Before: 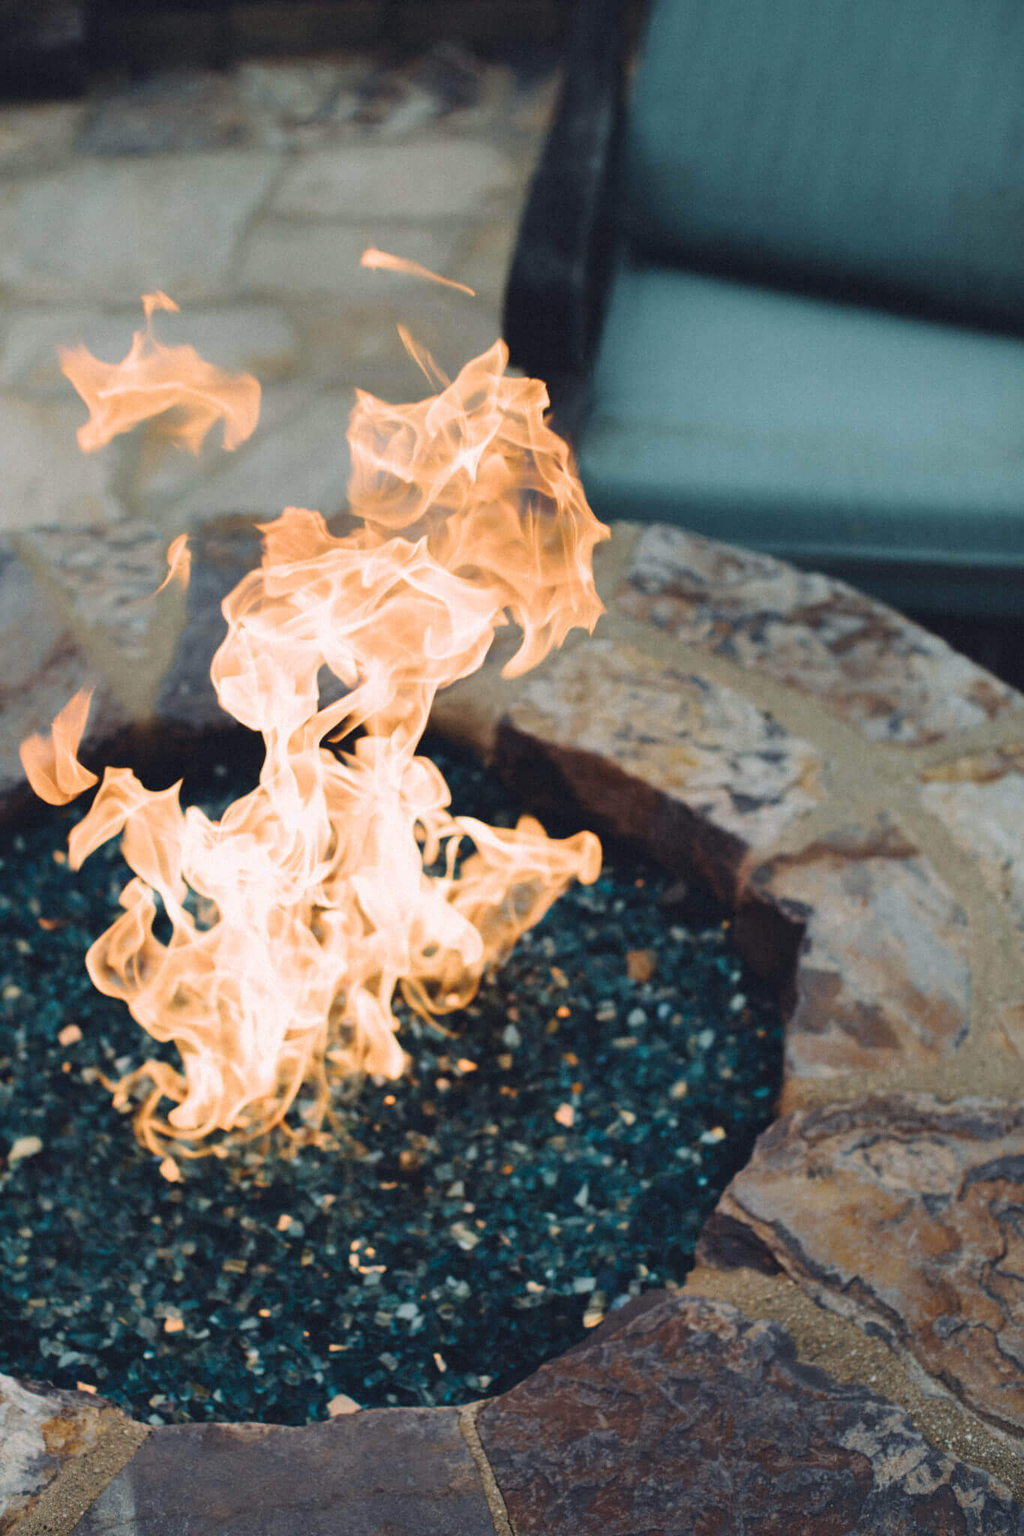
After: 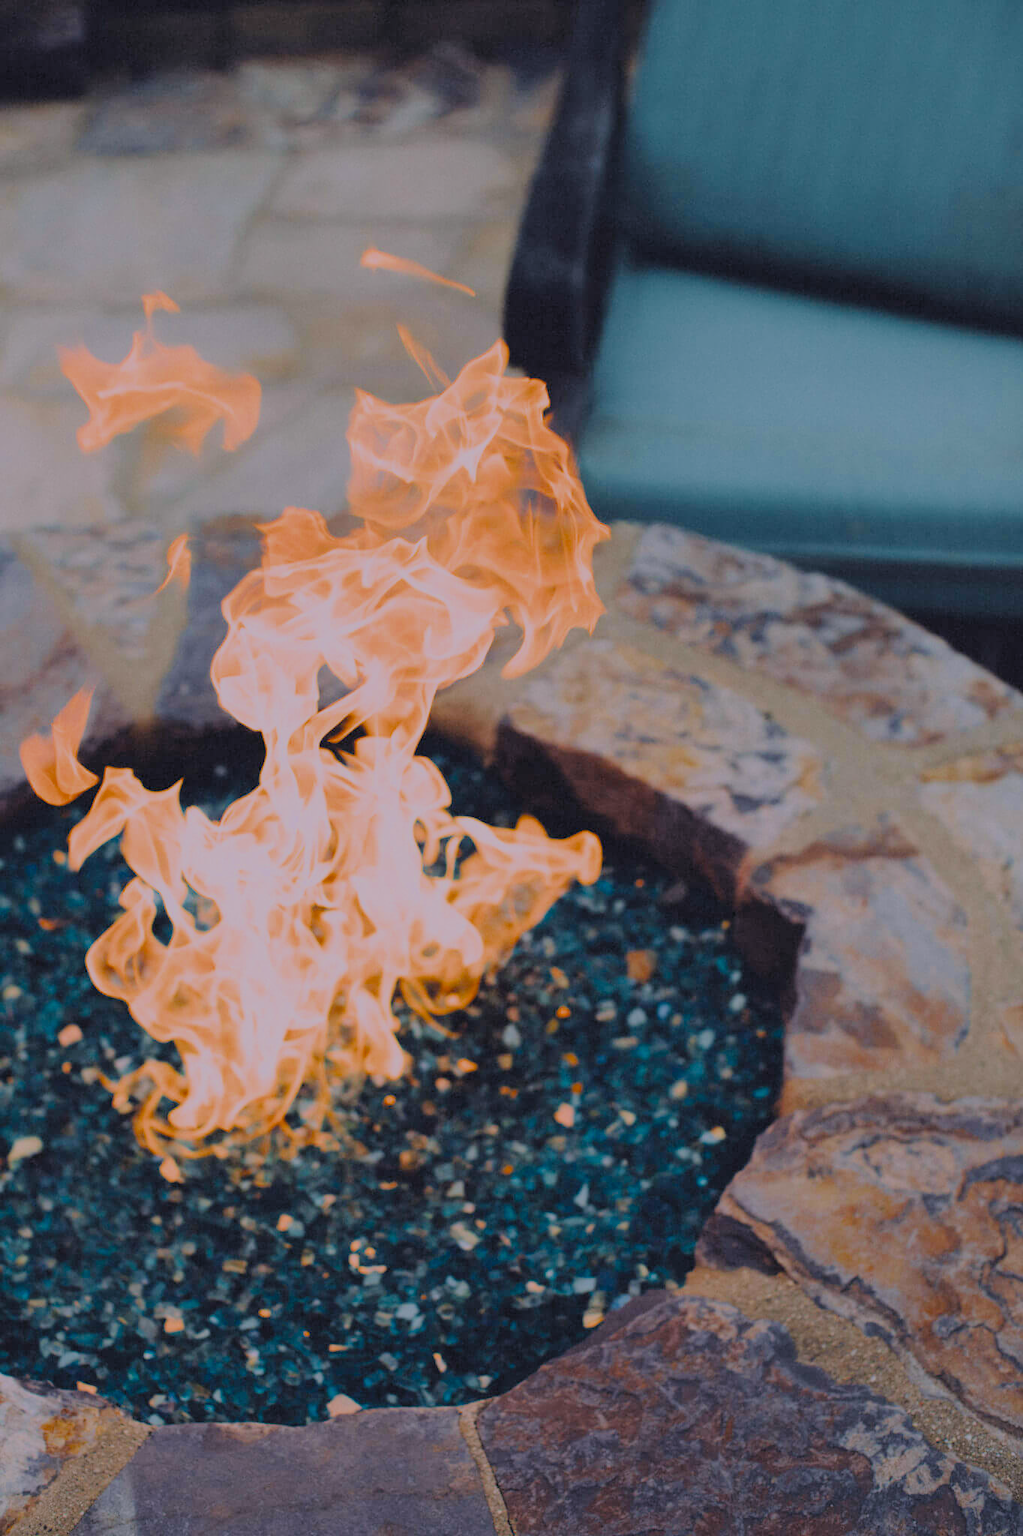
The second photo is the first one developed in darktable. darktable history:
white balance: red 1.05, blue 1.072
filmic rgb: white relative exposure 8 EV, threshold 3 EV, hardness 2.44, latitude 10.07%, contrast 0.72, highlights saturation mix 10%, shadows ↔ highlights balance 1.38%, color science v4 (2020), enable highlight reconstruction true
